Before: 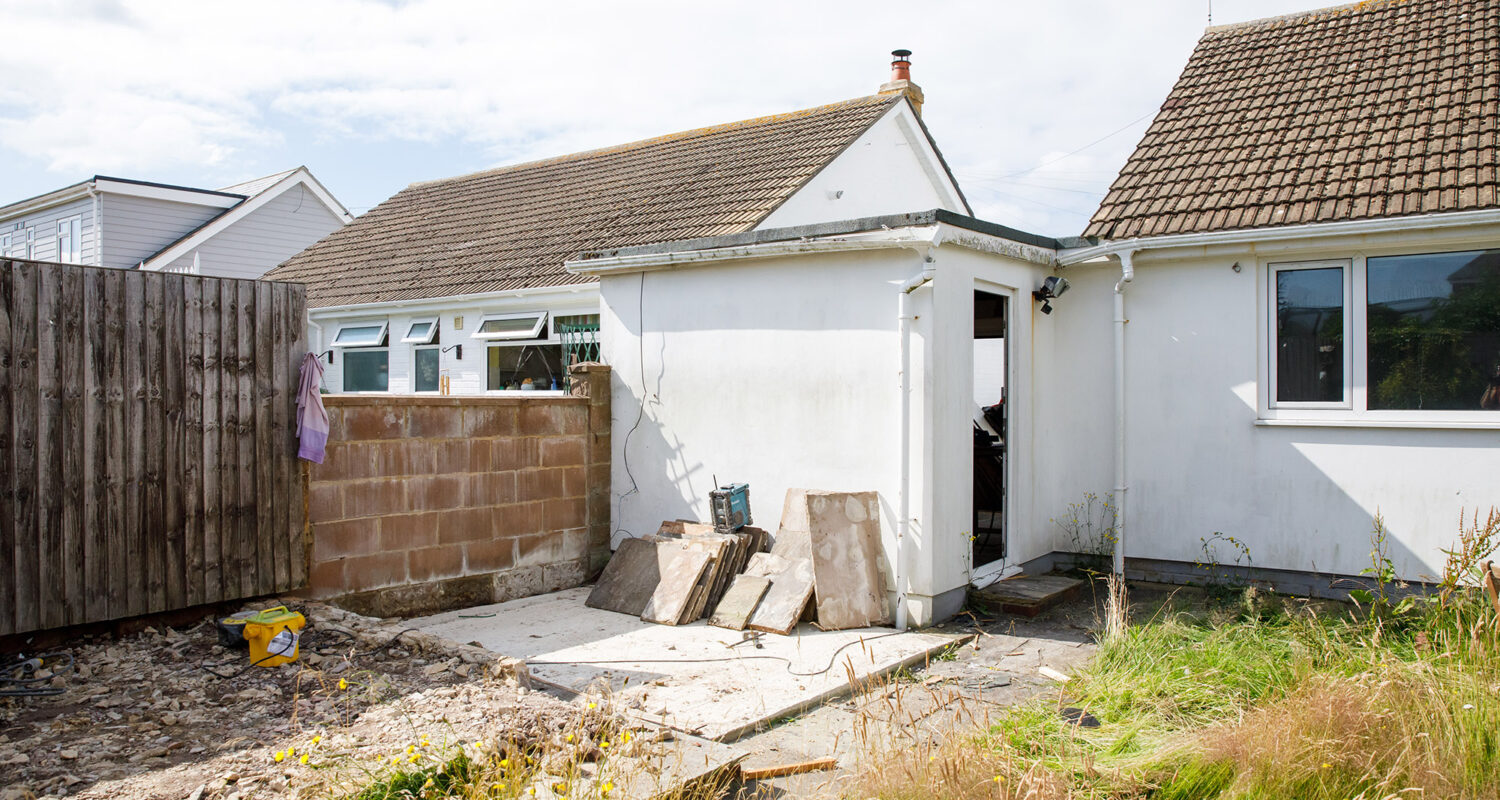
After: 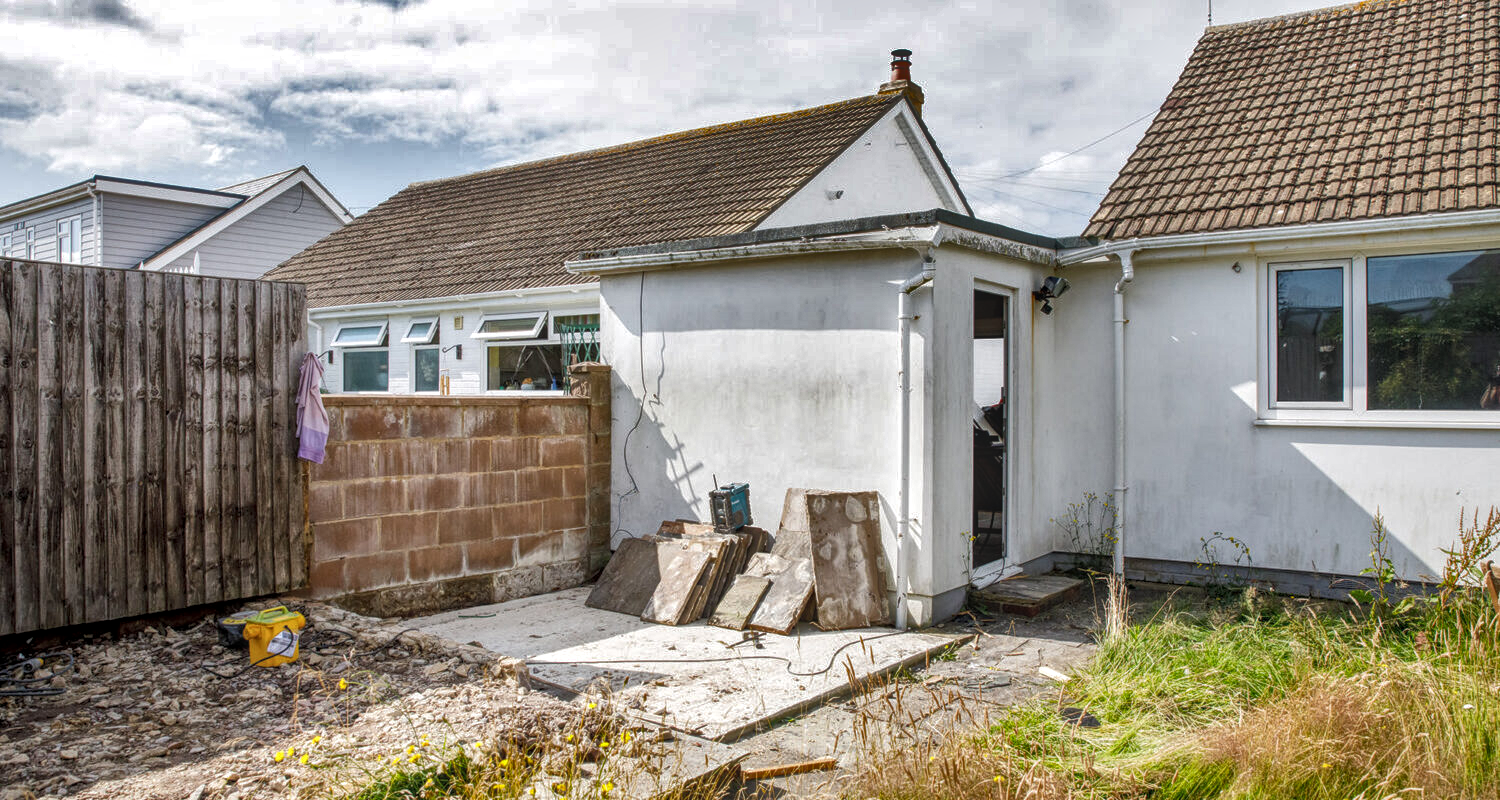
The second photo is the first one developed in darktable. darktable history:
local contrast: highlights 76%, shadows 55%, detail 177%, midtone range 0.213
shadows and highlights: shadows 21.03, highlights -82.74, soften with gaussian
